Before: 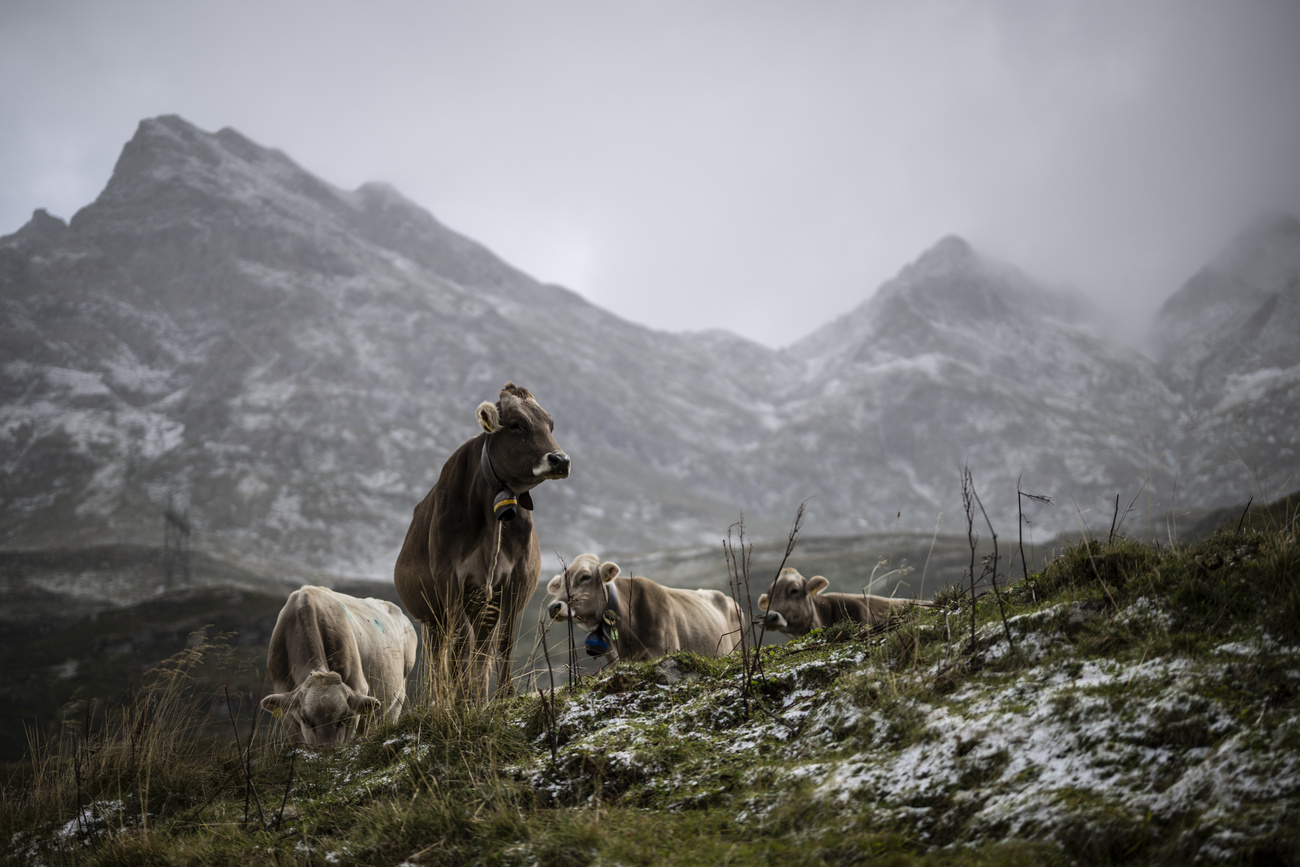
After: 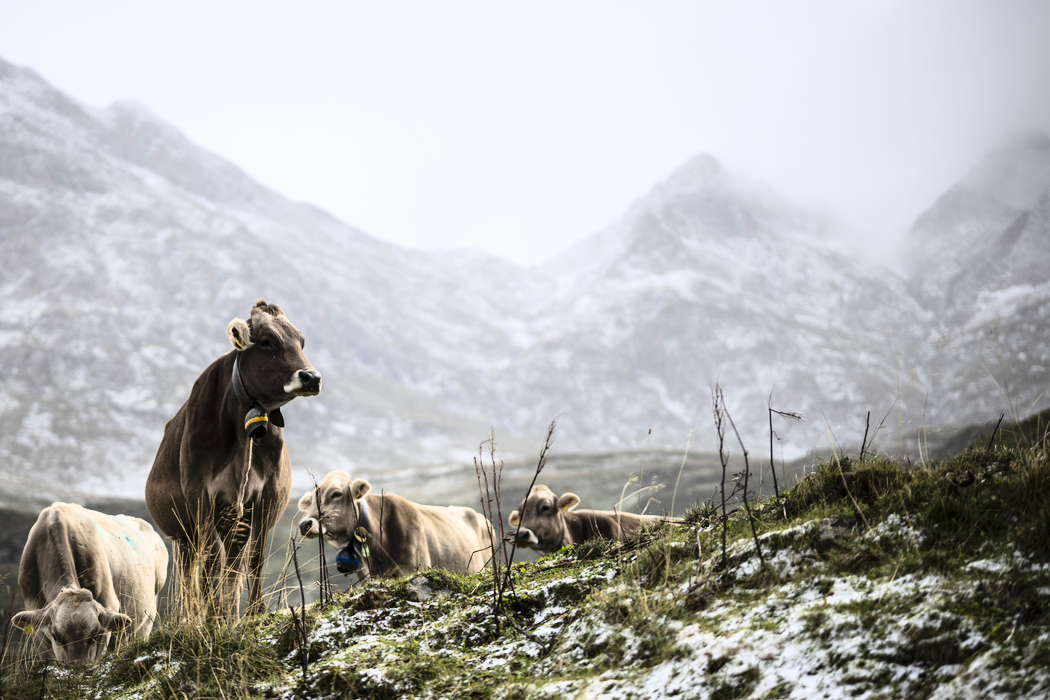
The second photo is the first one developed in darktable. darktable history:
base curve: curves: ch0 [(0, 0) (0.018, 0.026) (0.143, 0.37) (0.33, 0.731) (0.458, 0.853) (0.735, 0.965) (0.905, 0.986) (1, 1)]
crop: left 19.159%, top 9.58%, bottom 9.58%
